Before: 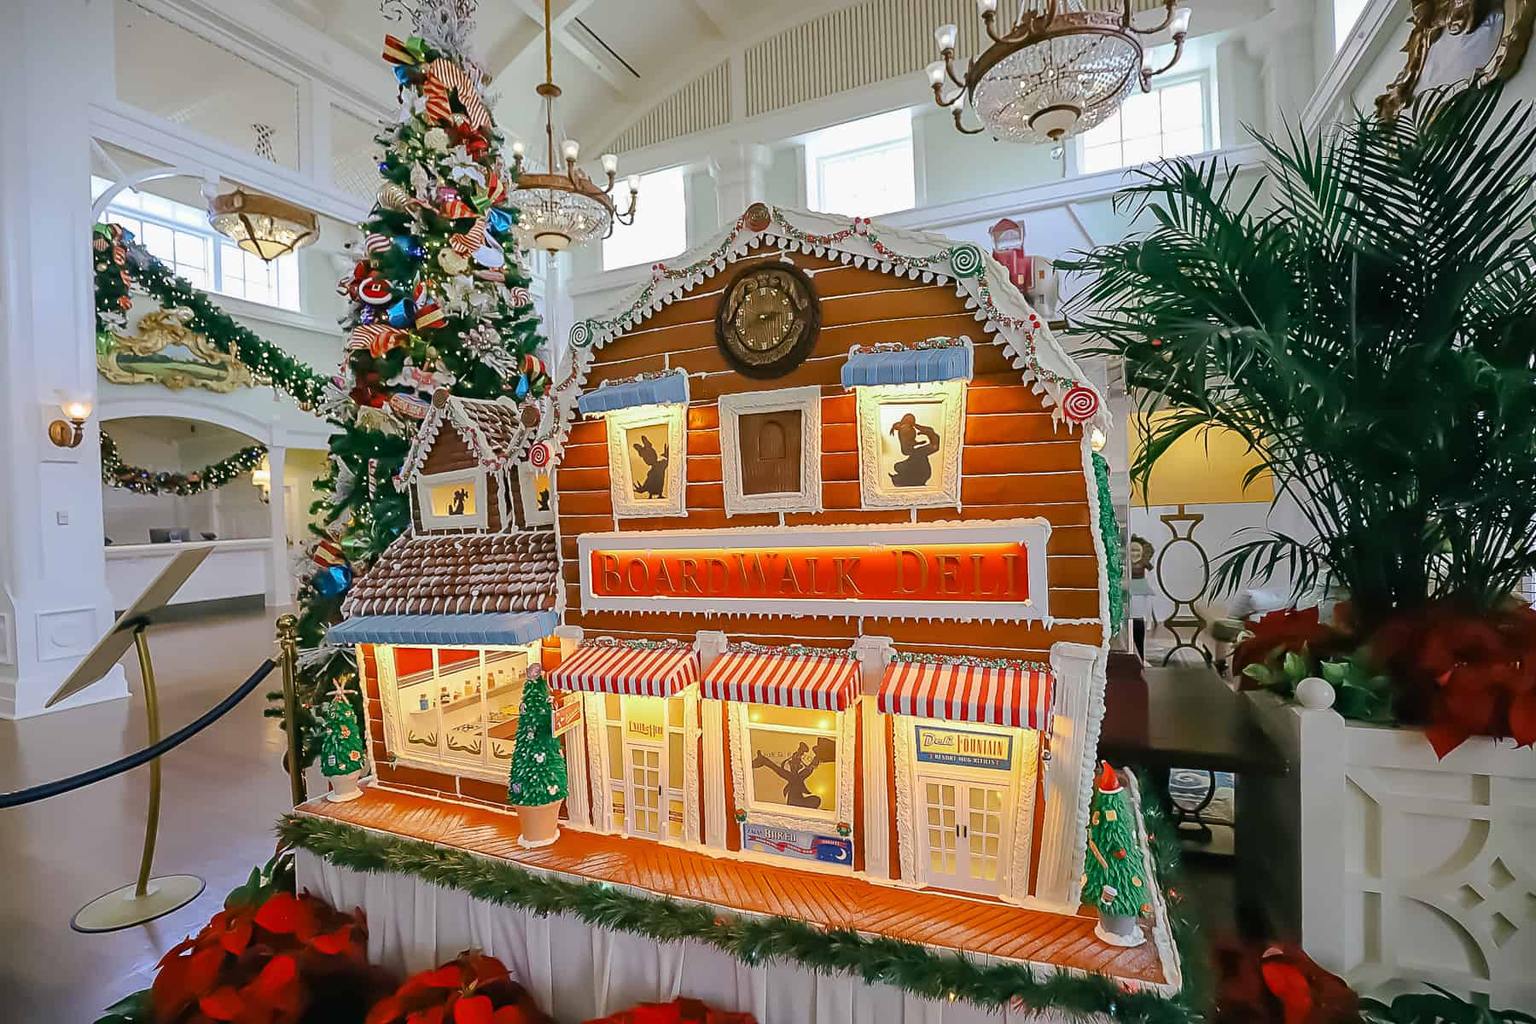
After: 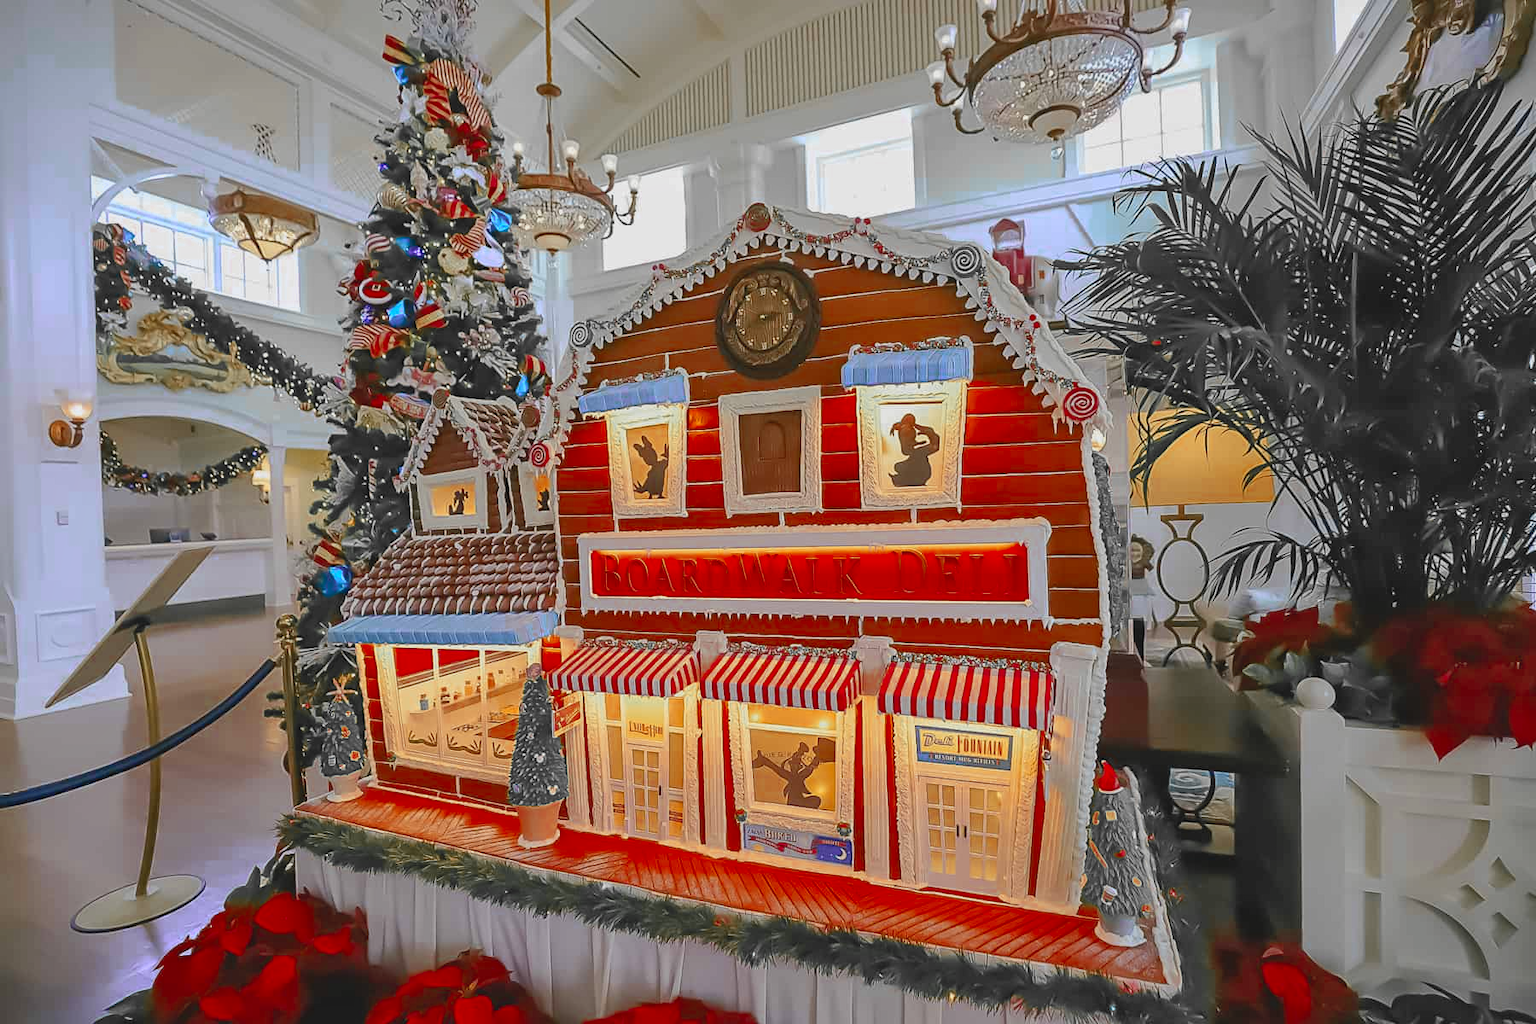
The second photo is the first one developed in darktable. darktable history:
exposure: compensate highlight preservation false
shadows and highlights: on, module defaults
color zones: curves: ch0 [(0, 0.363) (0.128, 0.373) (0.25, 0.5) (0.402, 0.407) (0.521, 0.525) (0.63, 0.559) (0.729, 0.662) (0.867, 0.471)]; ch1 [(0, 0.515) (0.136, 0.618) (0.25, 0.5) (0.378, 0) (0.516, 0) (0.622, 0.593) (0.737, 0.819) (0.87, 0.593)]; ch2 [(0, 0.529) (0.128, 0.471) (0.282, 0.451) (0.386, 0.662) (0.516, 0.525) (0.633, 0.554) (0.75, 0.62) (0.875, 0.441)]
contrast brightness saturation: contrast -0.091, saturation -0.084
